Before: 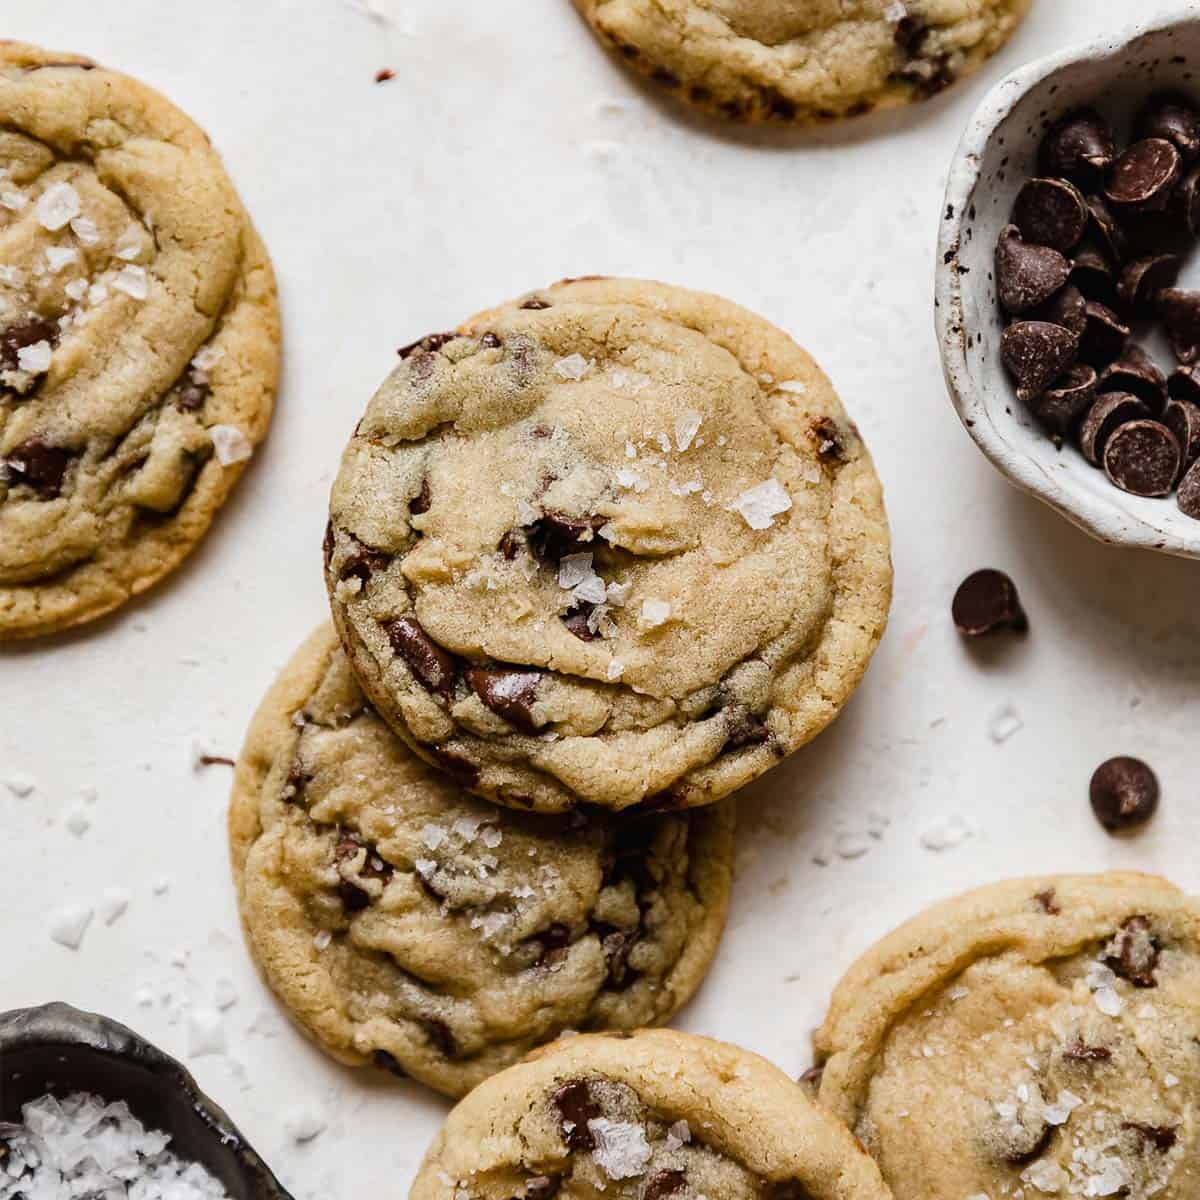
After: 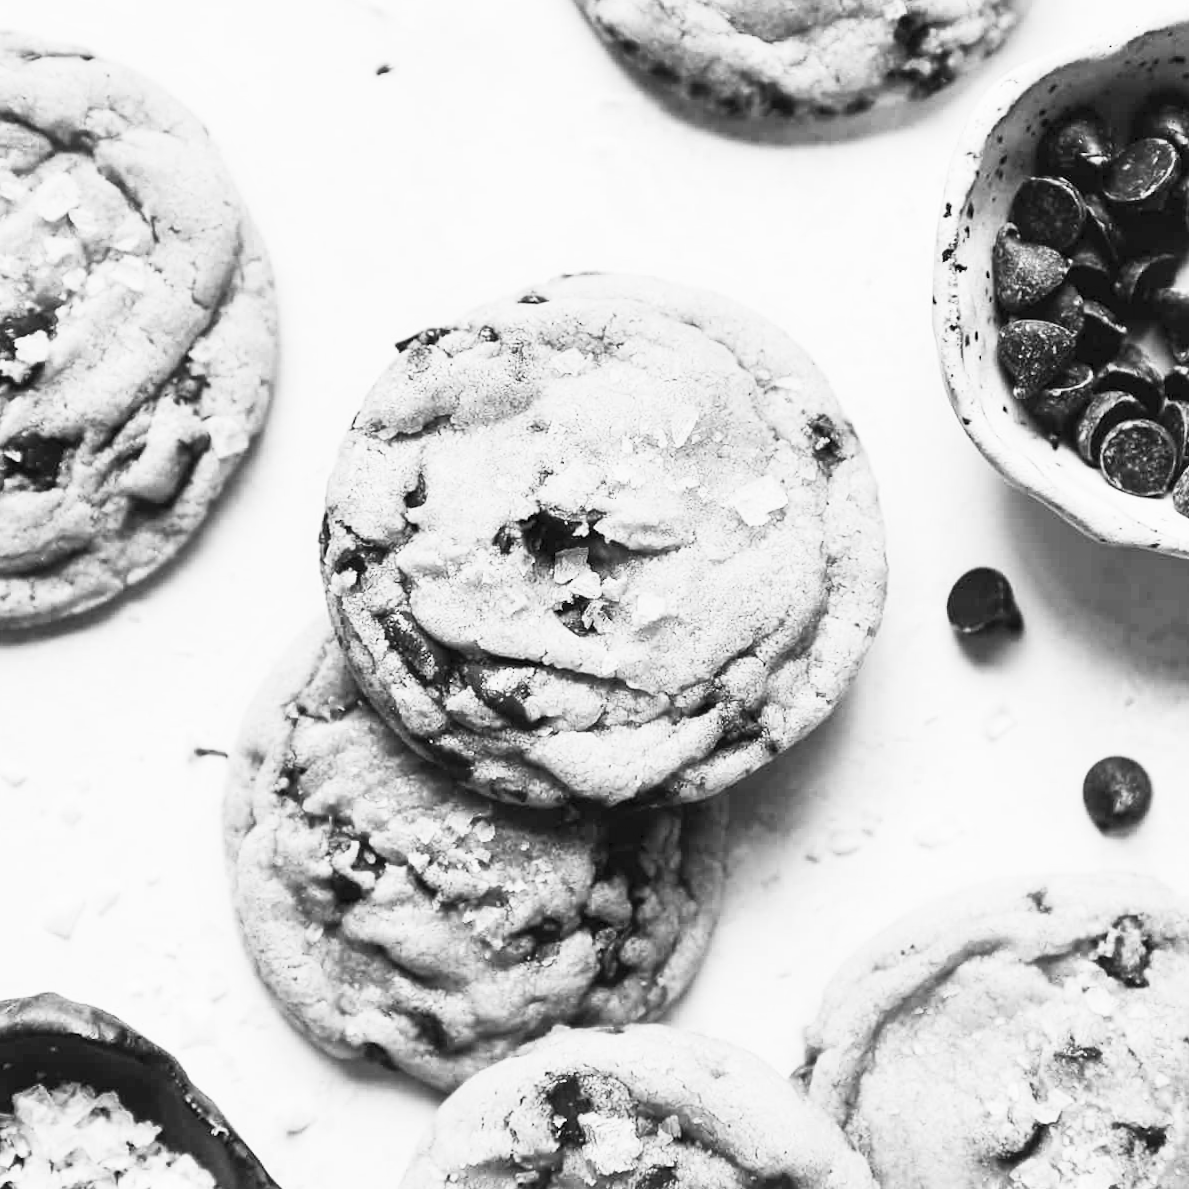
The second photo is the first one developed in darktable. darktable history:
white balance: red 1.138, green 0.996, blue 0.812
crop and rotate: angle -0.5°
contrast brightness saturation: contrast 0.39, brightness 0.53
monochrome: on, module defaults
